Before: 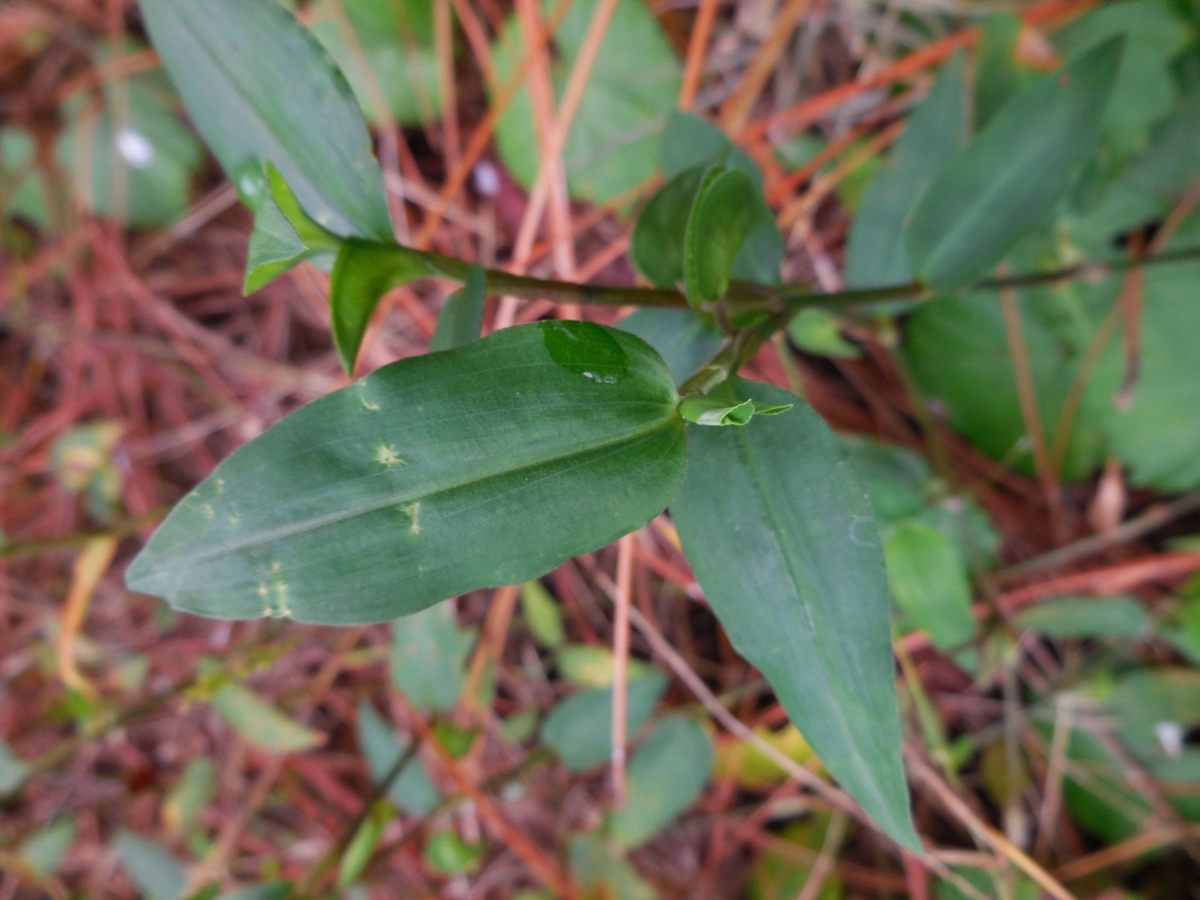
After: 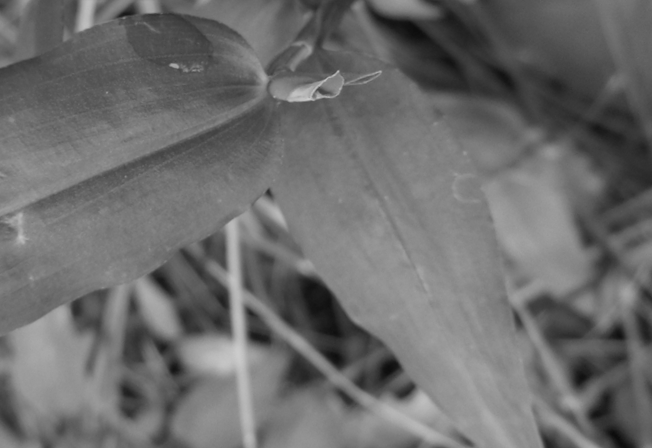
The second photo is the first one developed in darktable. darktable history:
rotate and perspective: rotation -6.83°, automatic cropping off
color balance rgb: global vibrance 0.5%
crop: left 35.03%, top 36.625%, right 14.663%, bottom 20.057%
monochrome: on, module defaults
